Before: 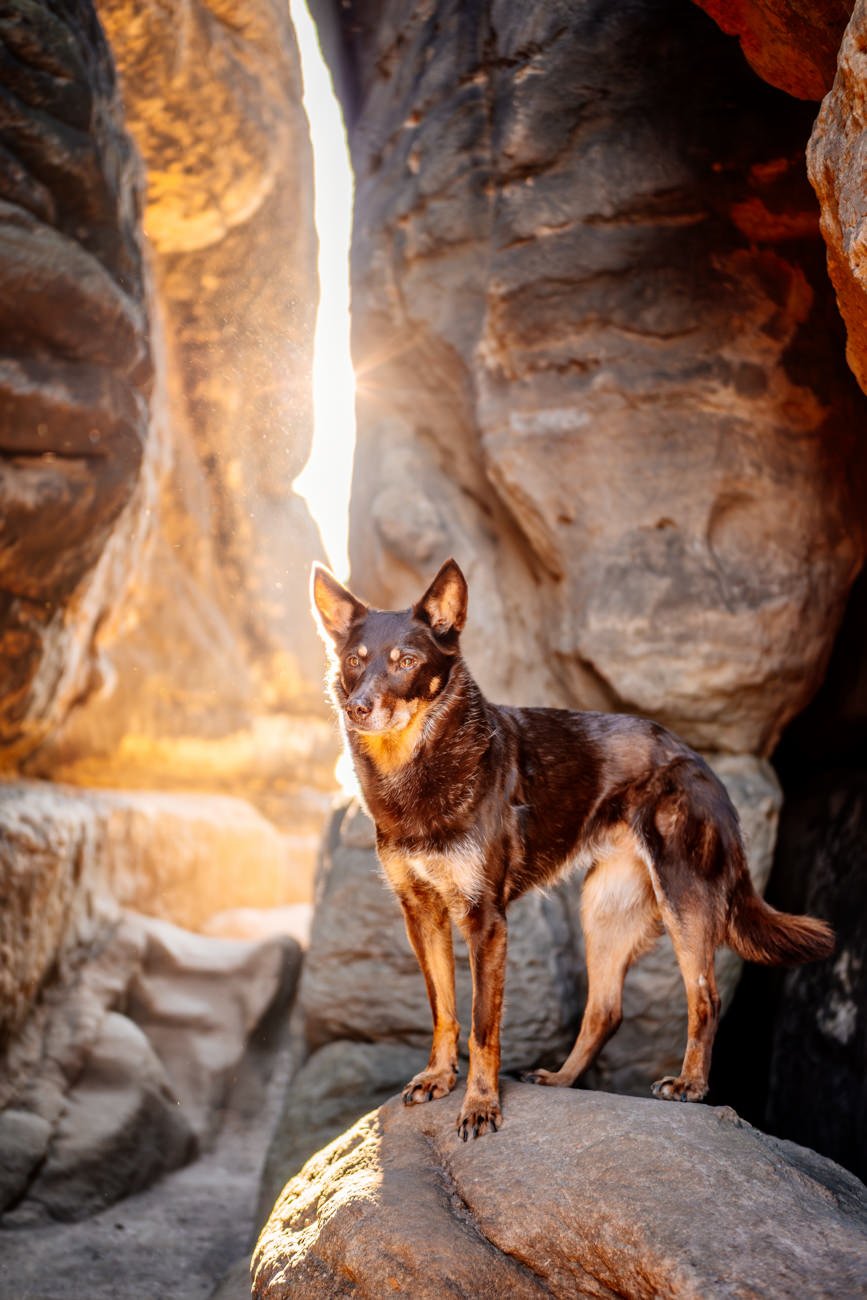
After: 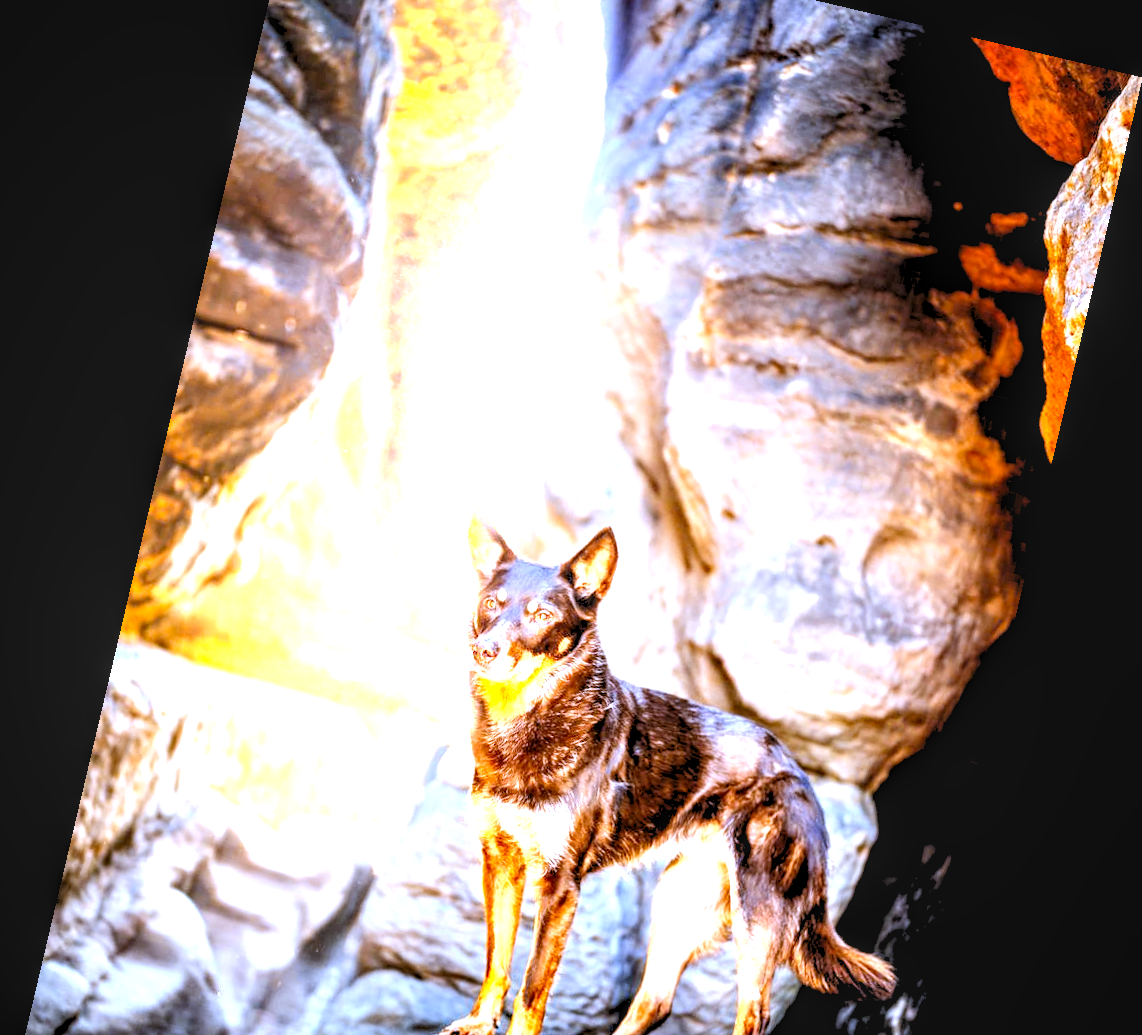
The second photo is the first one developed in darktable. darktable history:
rotate and perspective: rotation 13.27°, automatic cropping off
crop and rotate: top 8.293%, bottom 20.996%
tone equalizer: -8 EV -0.75 EV, -7 EV -0.7 EV, -6 EV -0.6 EV, -5 EV -0.4 EV, -3 EV 0.4 EV, -2 EV 0.6 EV, -1 EV 0.7 EV, +0 EV 0.75 EV, edges refinement/feathering 500, mask exposure compensation -1.57 EV, preserve details no
exposure: black level correction 0, exposure 1.5 EV, compensate highlight preservation false
levels: levels [0.072, 0.414, 0.976]
color contrast: green-magenta contrast 0.85, blue-yellow contrast 1.25, unbound 0
local contrast: highlights 61%, detail 143%, midtone range 0.428
white balance: red 0.871, blue 1.249
